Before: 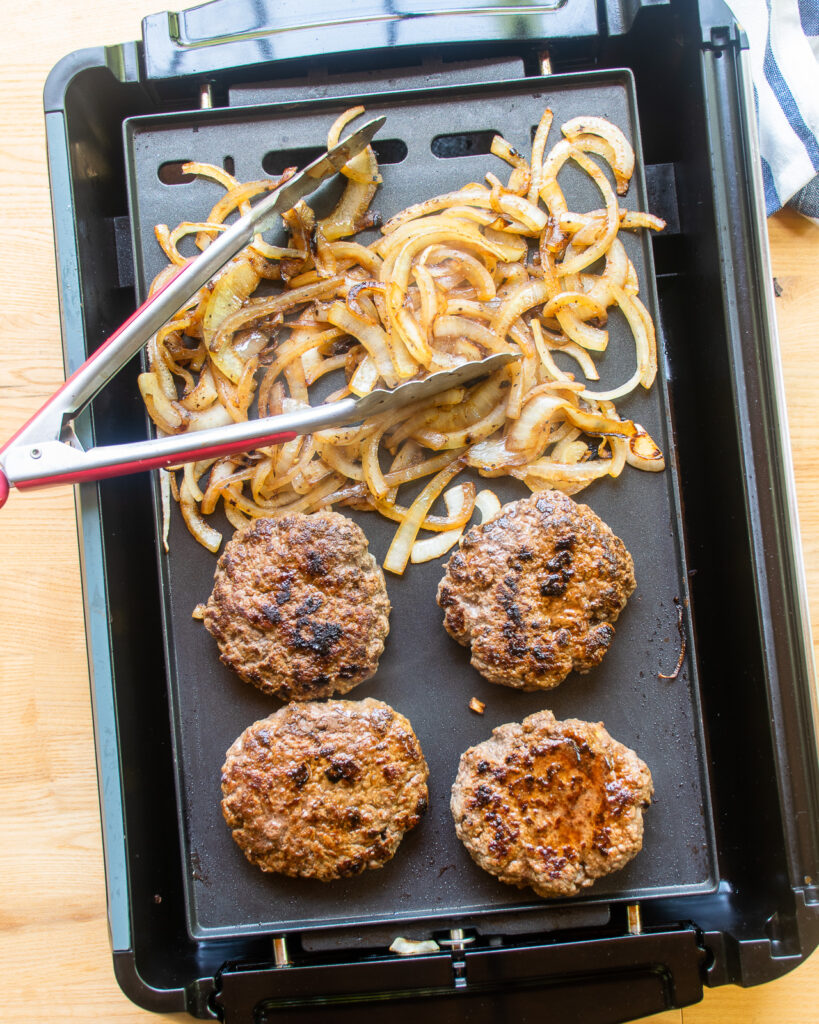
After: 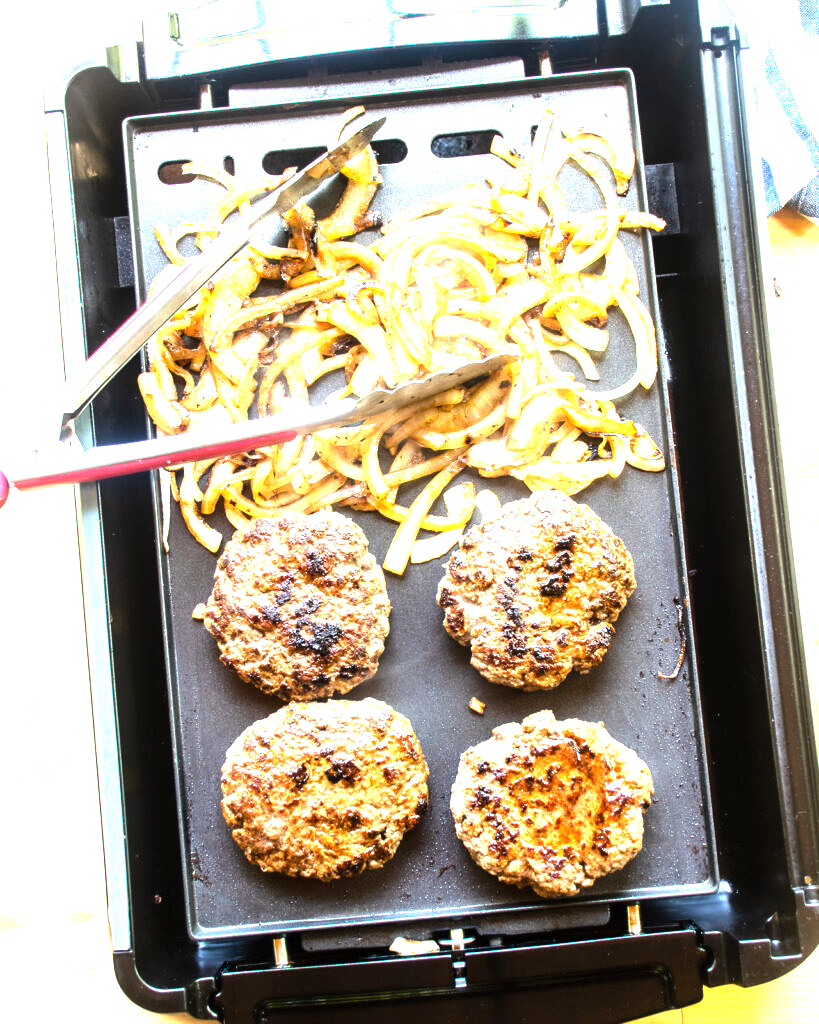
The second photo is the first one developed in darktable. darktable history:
tone equalizer: -8 EV -0.75 EV, -7 EV -0.7 EV, -6 EV -0.6 EV, -5 EV -0.4 EV, -3 EV 0.4 EV, -2 EV 0.6 EV, -1 EV 0.7 EV, +0 EV 0.75 EV, edges refinement/feathering 500, mask exposure compensation -1.57 EV, preserve details no
rgb levels: preserve colors max RGB
exposure: black level correction 0, exposure 1.1 EV, compensate exposure bias true, compensate highlight preservation false
